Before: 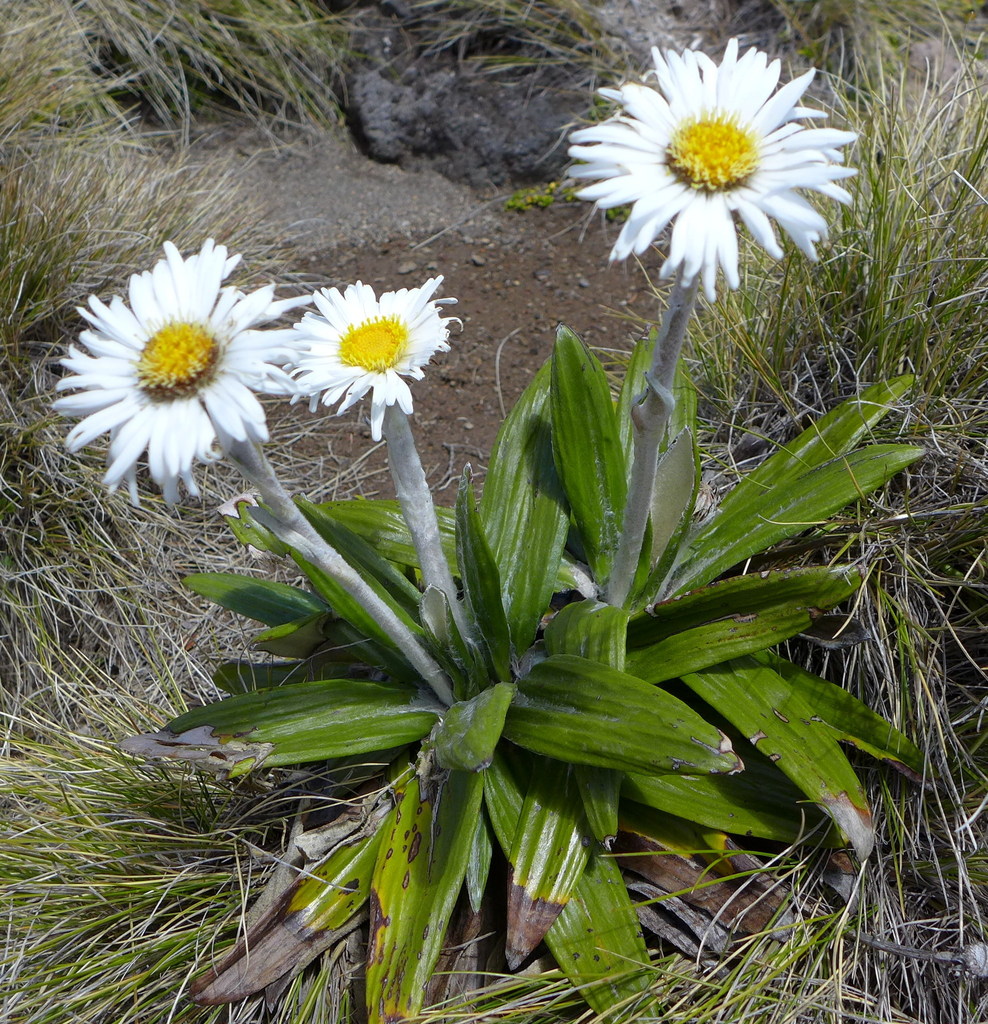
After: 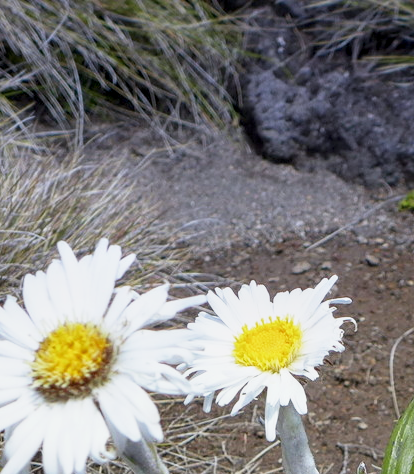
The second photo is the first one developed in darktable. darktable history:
graduated density: hue 238.83°, saturation 50%
crop and rotate: left 10.817%, top 0.062%, right 47.194%, bottom 53.626%
base curve: curves: ch0 [(0, 0) (0.088, 0.125) (0.176, 0.251) (0.354, 0.501) (0.613, 0.749) (1, 0.877)], preserve colors none
local contrast: on, module defaults
